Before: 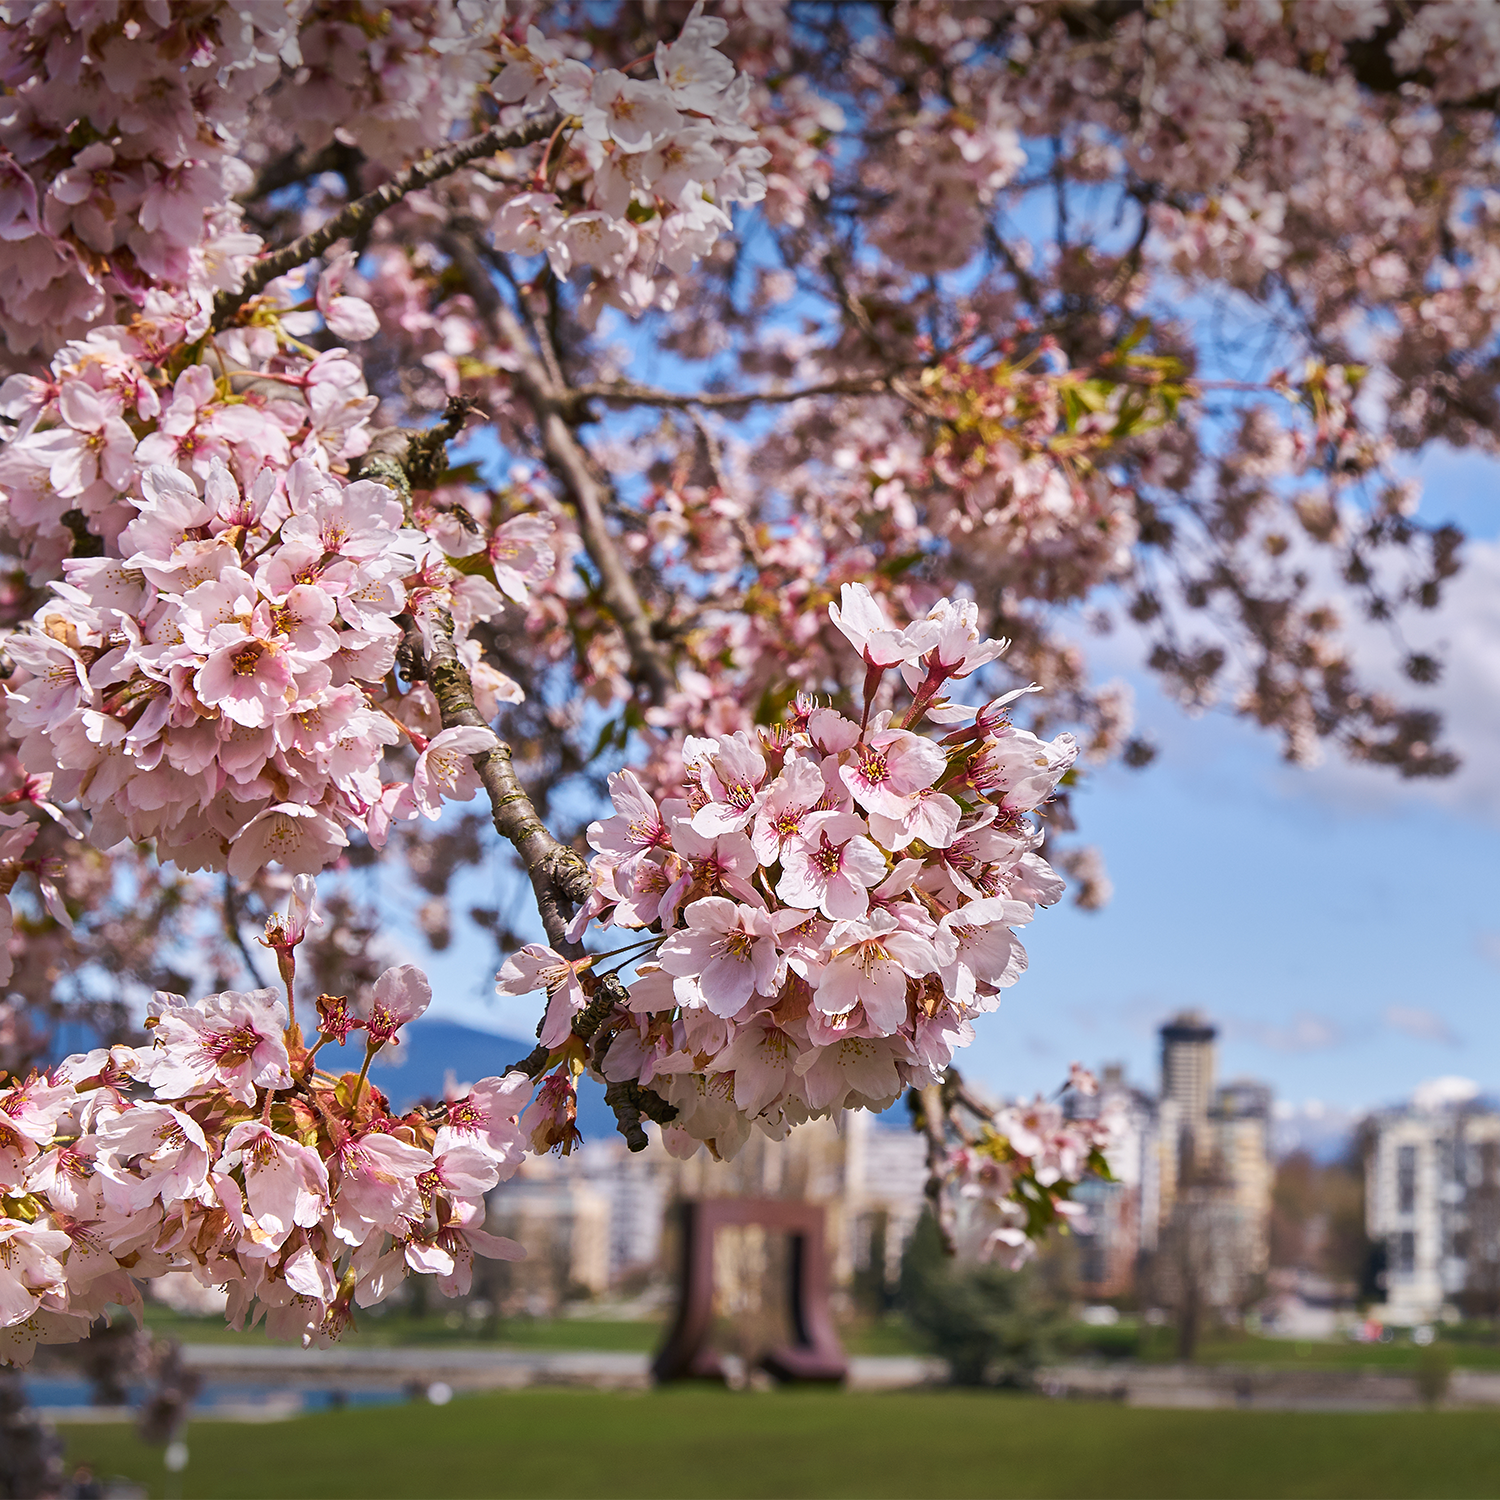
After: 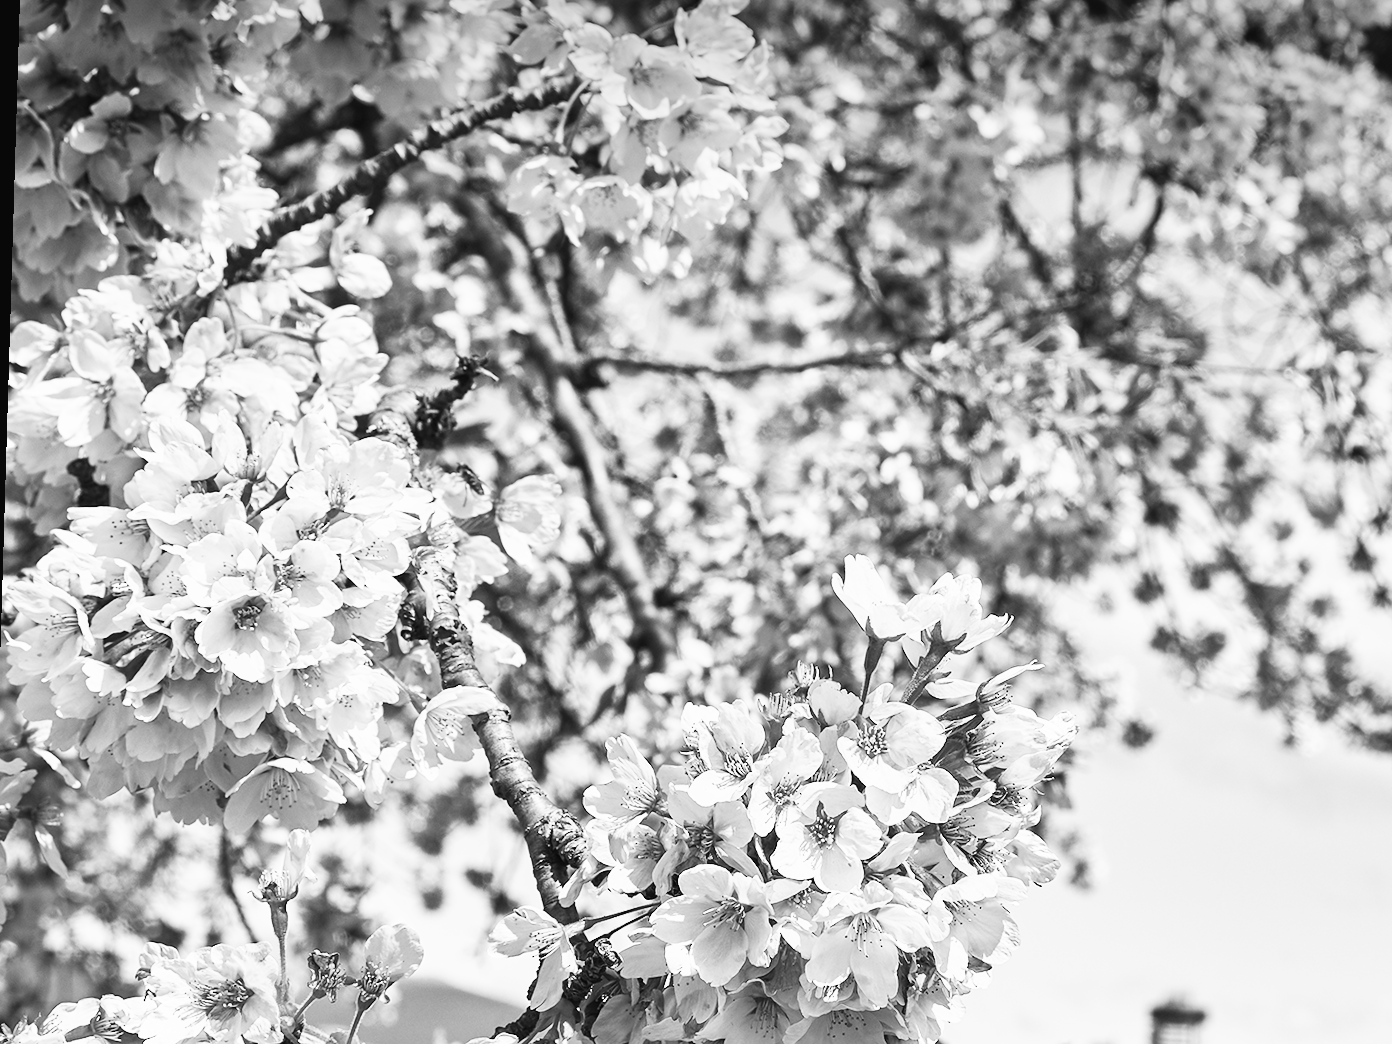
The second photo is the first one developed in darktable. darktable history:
crop: left 1.509%, top 3.452%, right 7.696%, bottom 28.452%
color balance: lift [1.005, 1.002, 0.998, 0.998], gamma [1, 1.021, 1.02, 0.979], gain [0.923, 1.066, 1.056, 0.934]
monochrome: on, module defaults
base curve: curves: ch0 [(0, 0) (0.007, 0.004) (0.027, 0.03) (0.046, 0.07) (0.207, 0.54) (0.442, 0.872) (0.673, 0.972) (1, 1)], preserve colors none
rotate and perspective: rotation 1.72°, automatic cropping off
